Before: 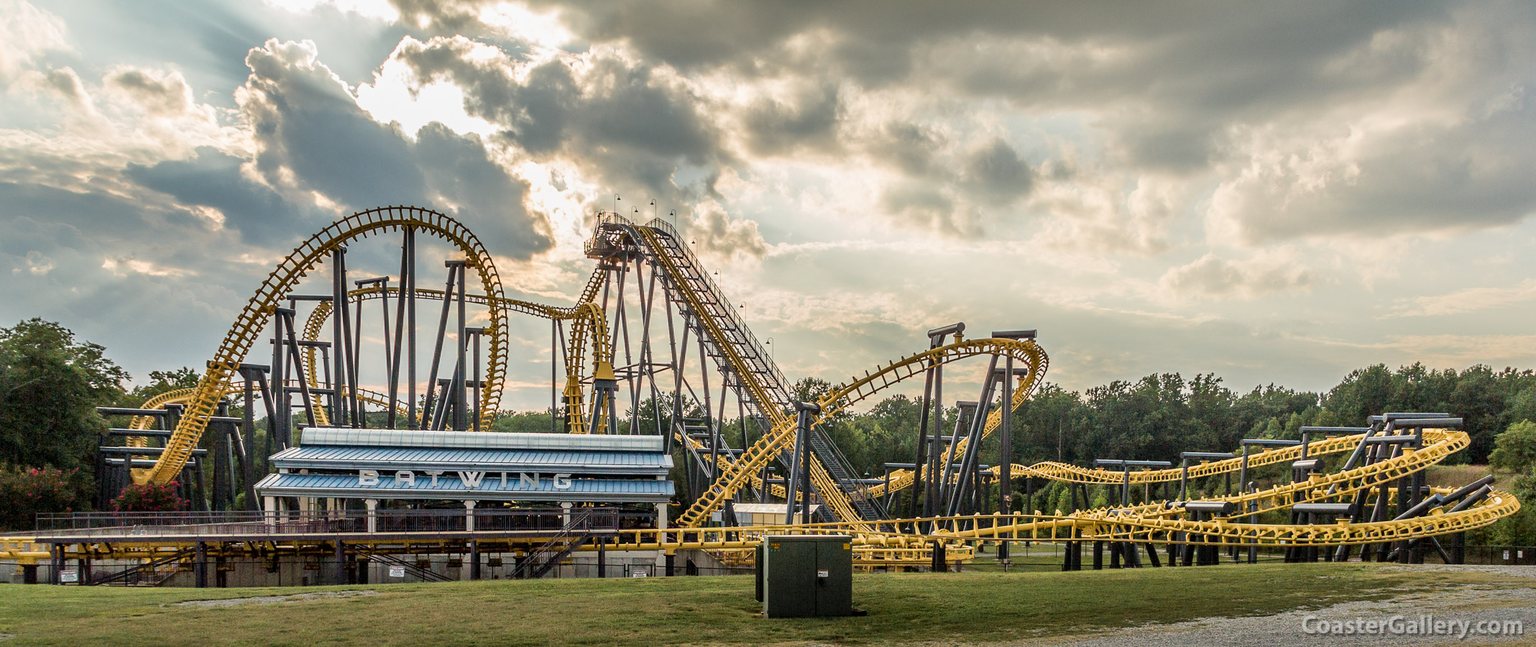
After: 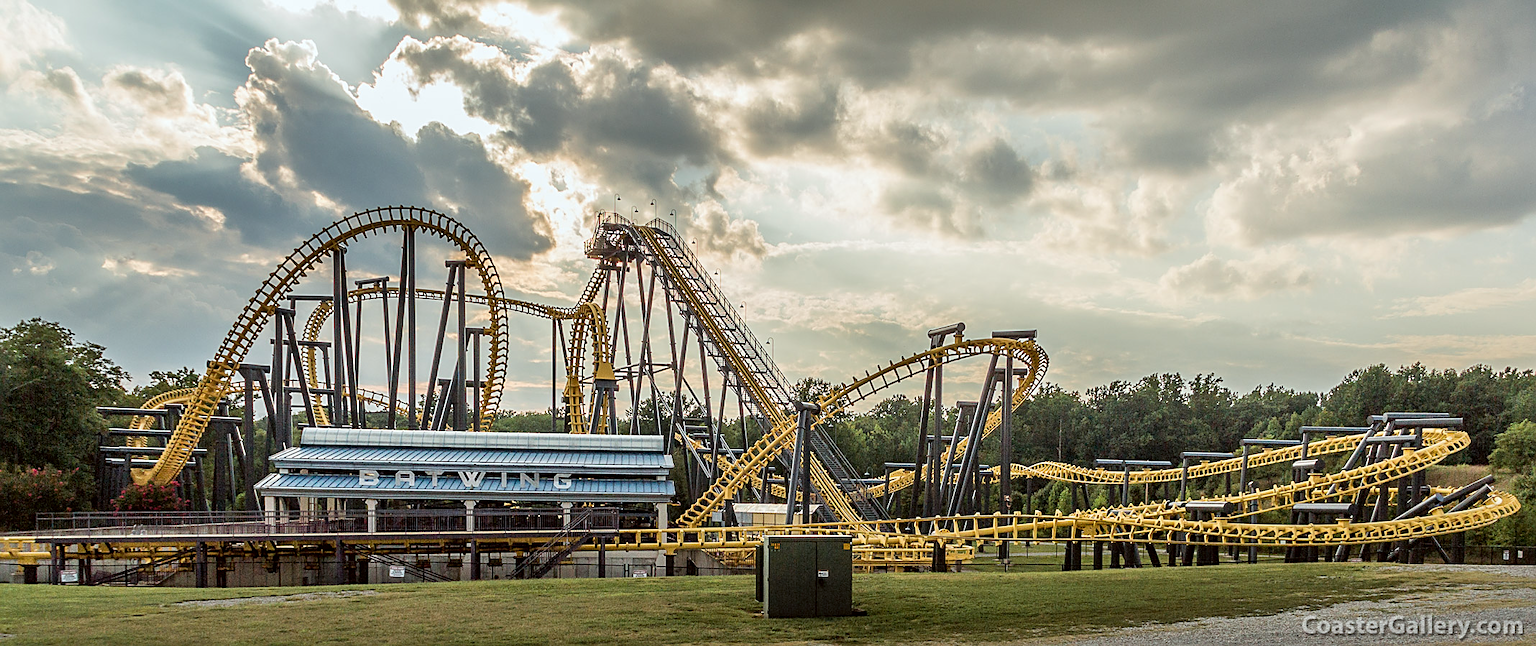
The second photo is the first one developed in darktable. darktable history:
sharpen: on, module defaults
color correction: highlights a* -2.82, highlights b* -2.76, shadows a* 2.45, shadows b* 2.73
